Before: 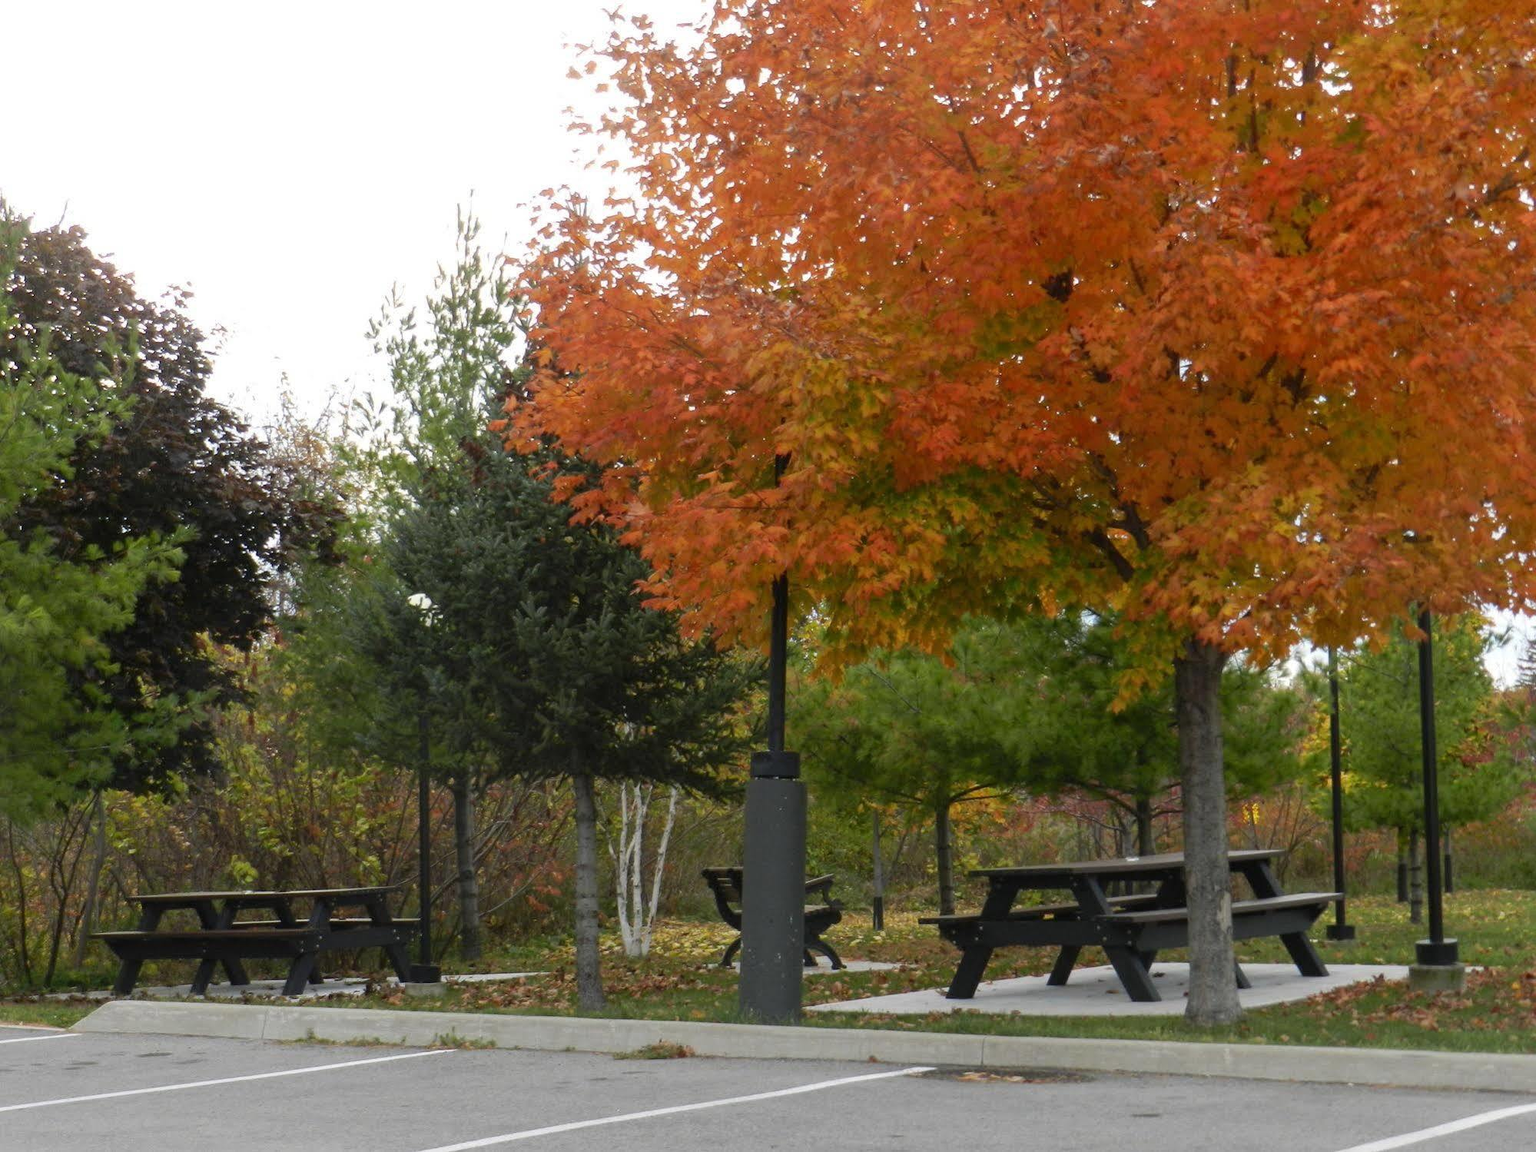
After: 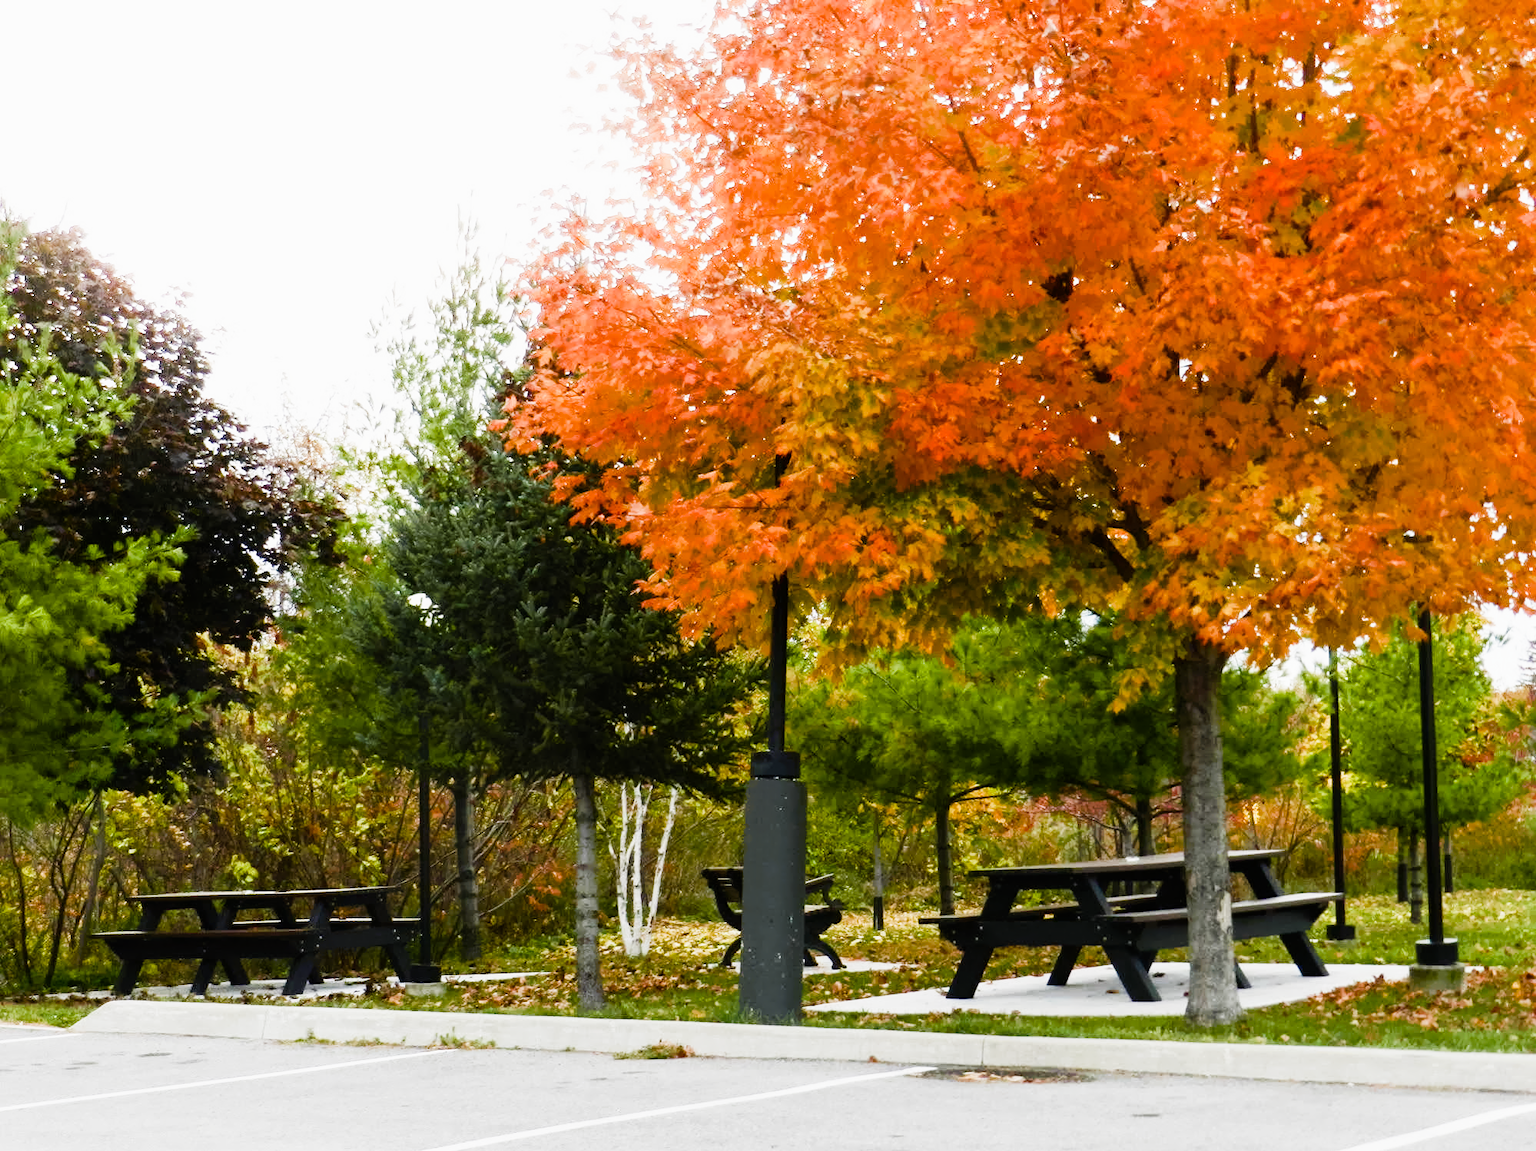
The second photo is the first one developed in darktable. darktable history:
color balance rgb: perceptual saturation grading › highlights -29.58%, perceptual saturation grading › mid-tones 29.47%, perceptual saturation grading › shadows 59.73%, perceptual brilliance grading › global brilliance -17.79%, perceptual brilliance grading › highlights 28.73%, global vibrance 15.44%
denoise (profiled): preserve shadows 1.28, scattering 0.021, a [-1, 0, 0], compensate highlight preservation false
exposure: exposure 1 EV, compensate highlight preservation false
lens correction: correction method embedded metadata, scale 1.01, crop 1, focal 35, aperture 1.8, distance 0.827, camera "ILCE-7M4", lens "FE 35mm f/1.8"
sigmoid: contrast 1.8
